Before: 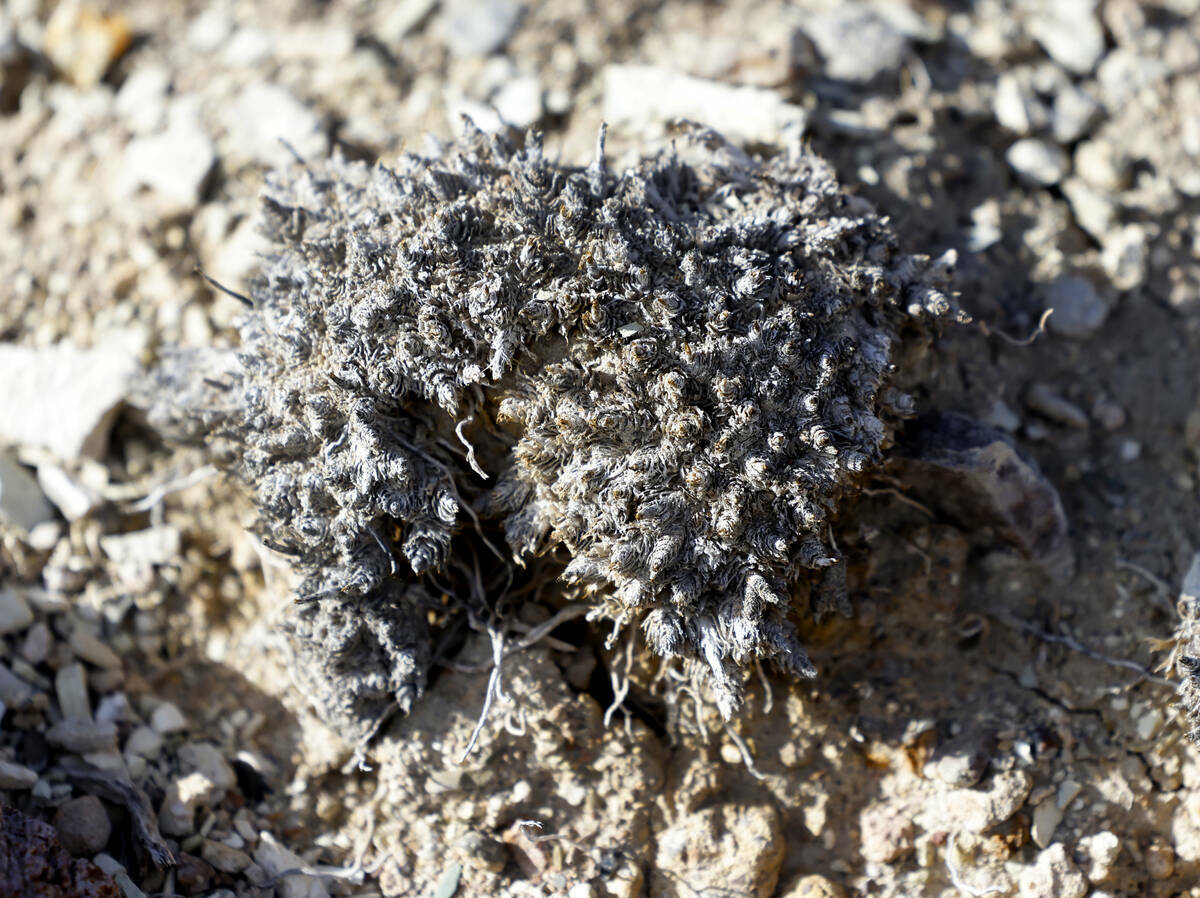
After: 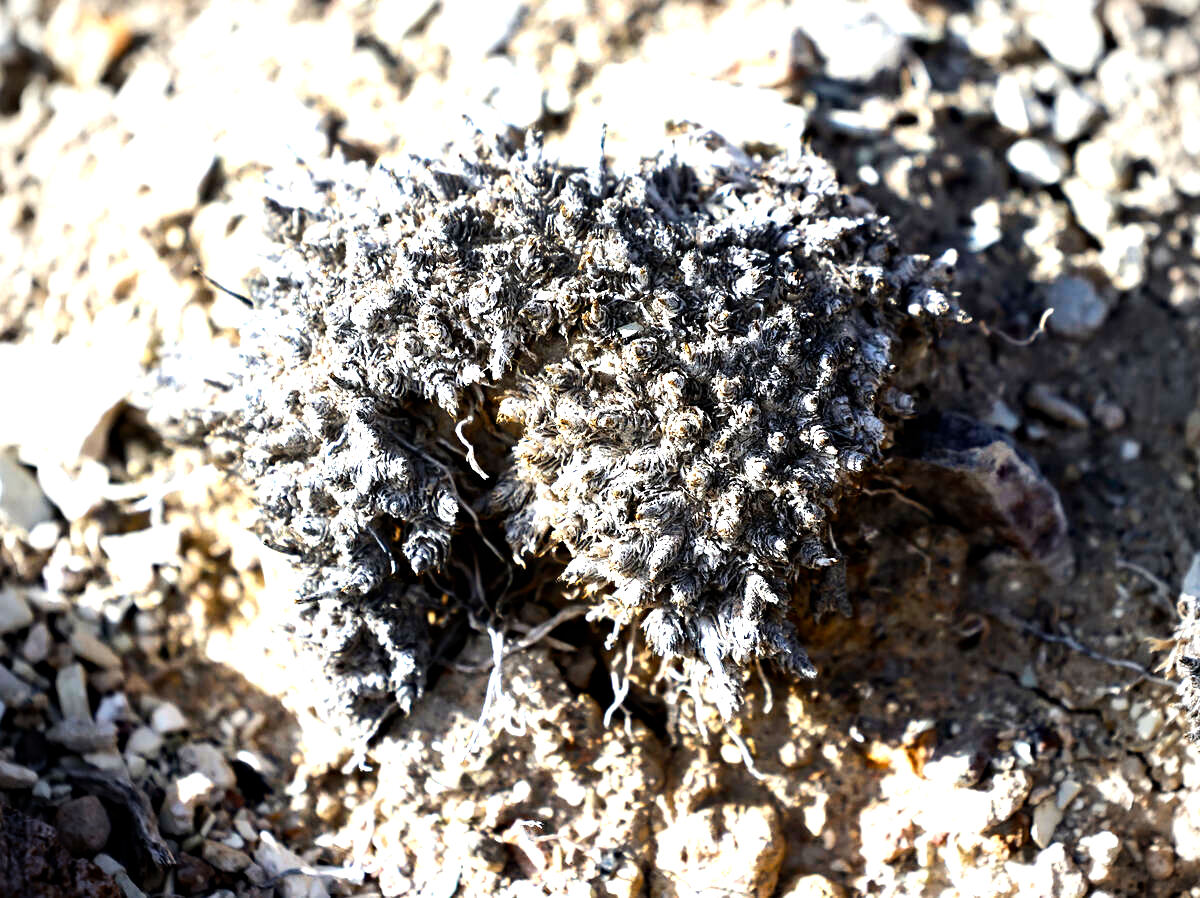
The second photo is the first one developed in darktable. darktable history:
exposure: black level correction 0, exposure 0.696 EV, compensate highlight preservation false
tone equalizer: -8 EV -0.724 EV, -7 EV -0.693 EV, -6 EV -0.601 EV, -5 EV -0.401 EV, -3 EV 0.397 EV, -2 EV 0.6 EV, -1 EV 0.689 EV, +0 EV 0.729 EV, edges refinement/feathering 500, mask exposure compensation -1.57 EV, preserve details no
vignetting: fall-off radius 60.99%, brightness -0.702
haze removal: compatibility mode true, adaptive false
